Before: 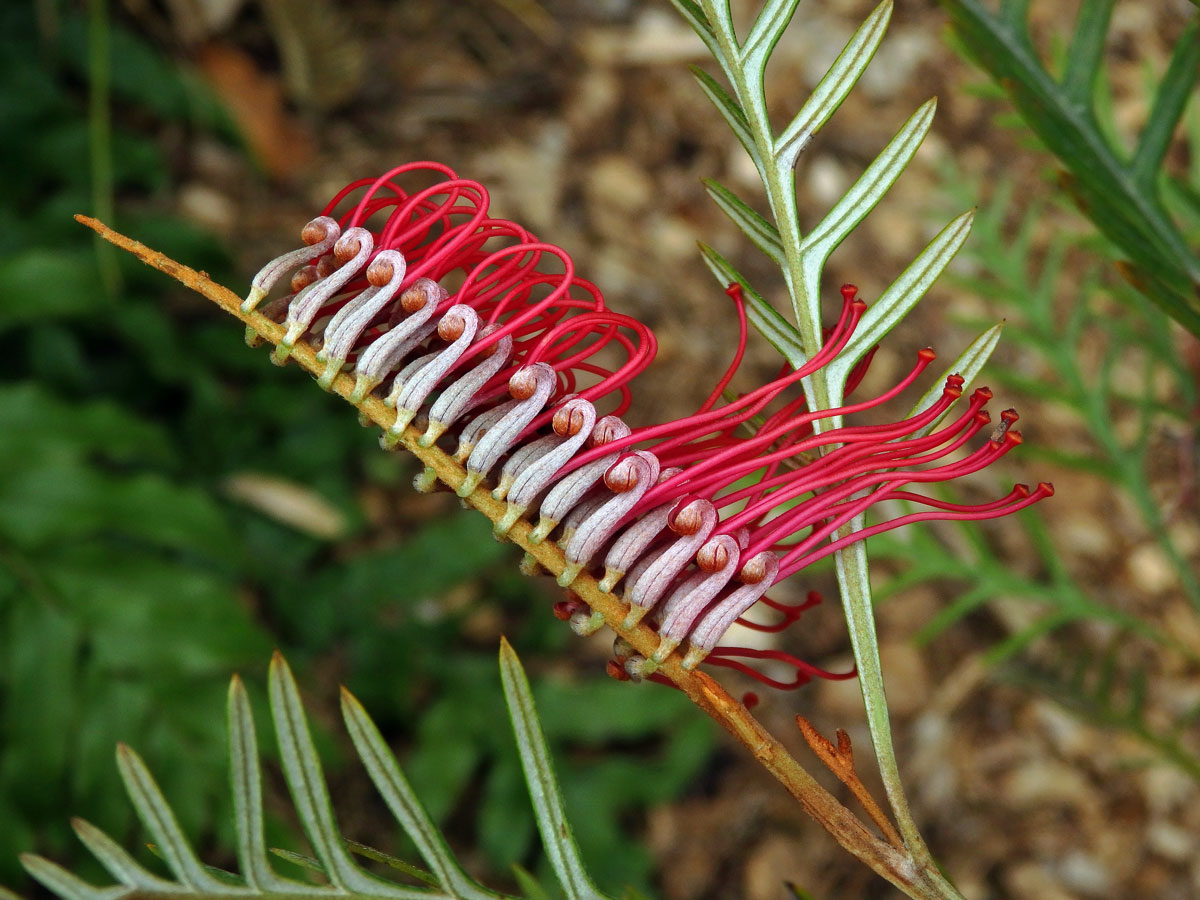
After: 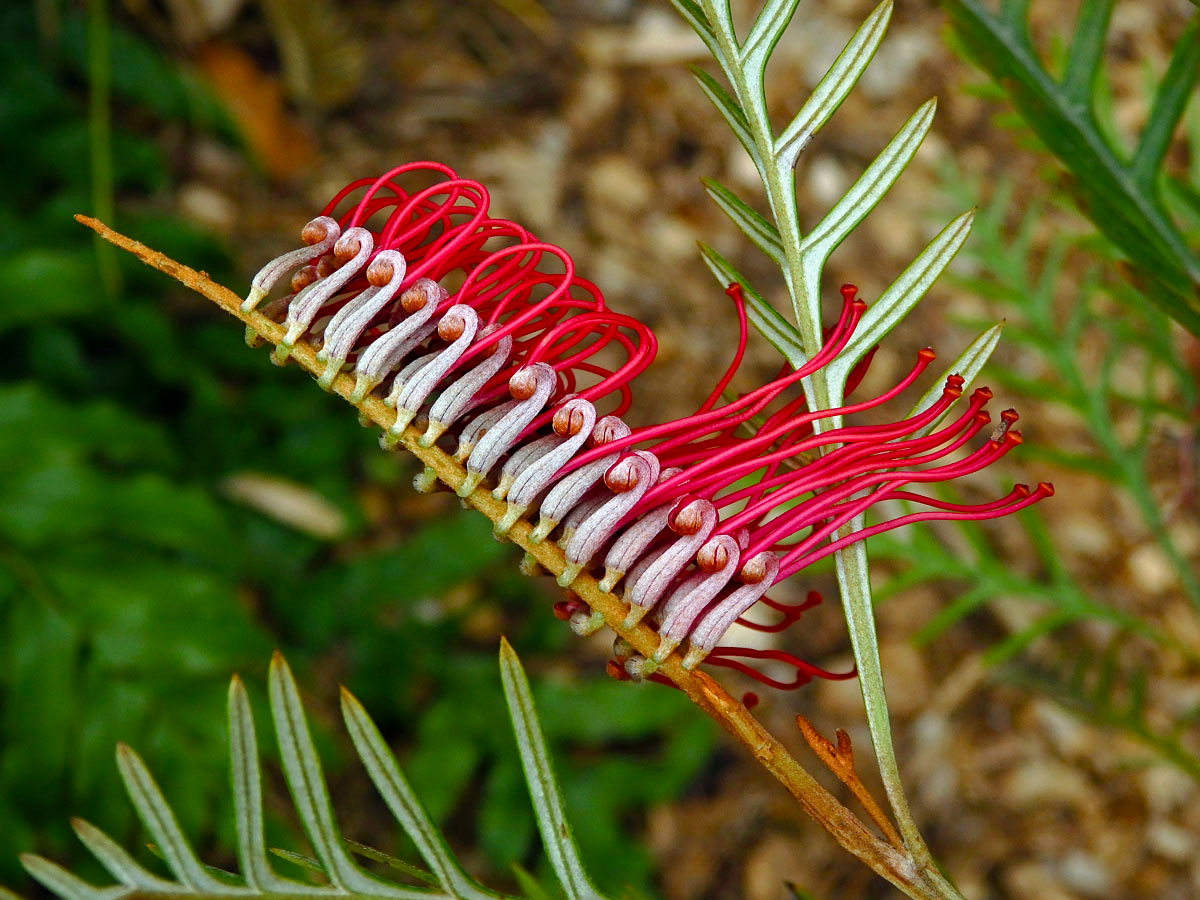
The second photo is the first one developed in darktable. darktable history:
sharpen: amount 0.201
color balance rgb: perceptual saturation grading › global saturation 20%, perceptual saturation grading › highlights -25.442%, perceptual saturation grading › shadows 25.981%, perceptual brilliance grading › global brilliance 2.719%, perceptual brilliance grading › highlights -2.583%, perceptual brilliance grading › shadows 2.6%
